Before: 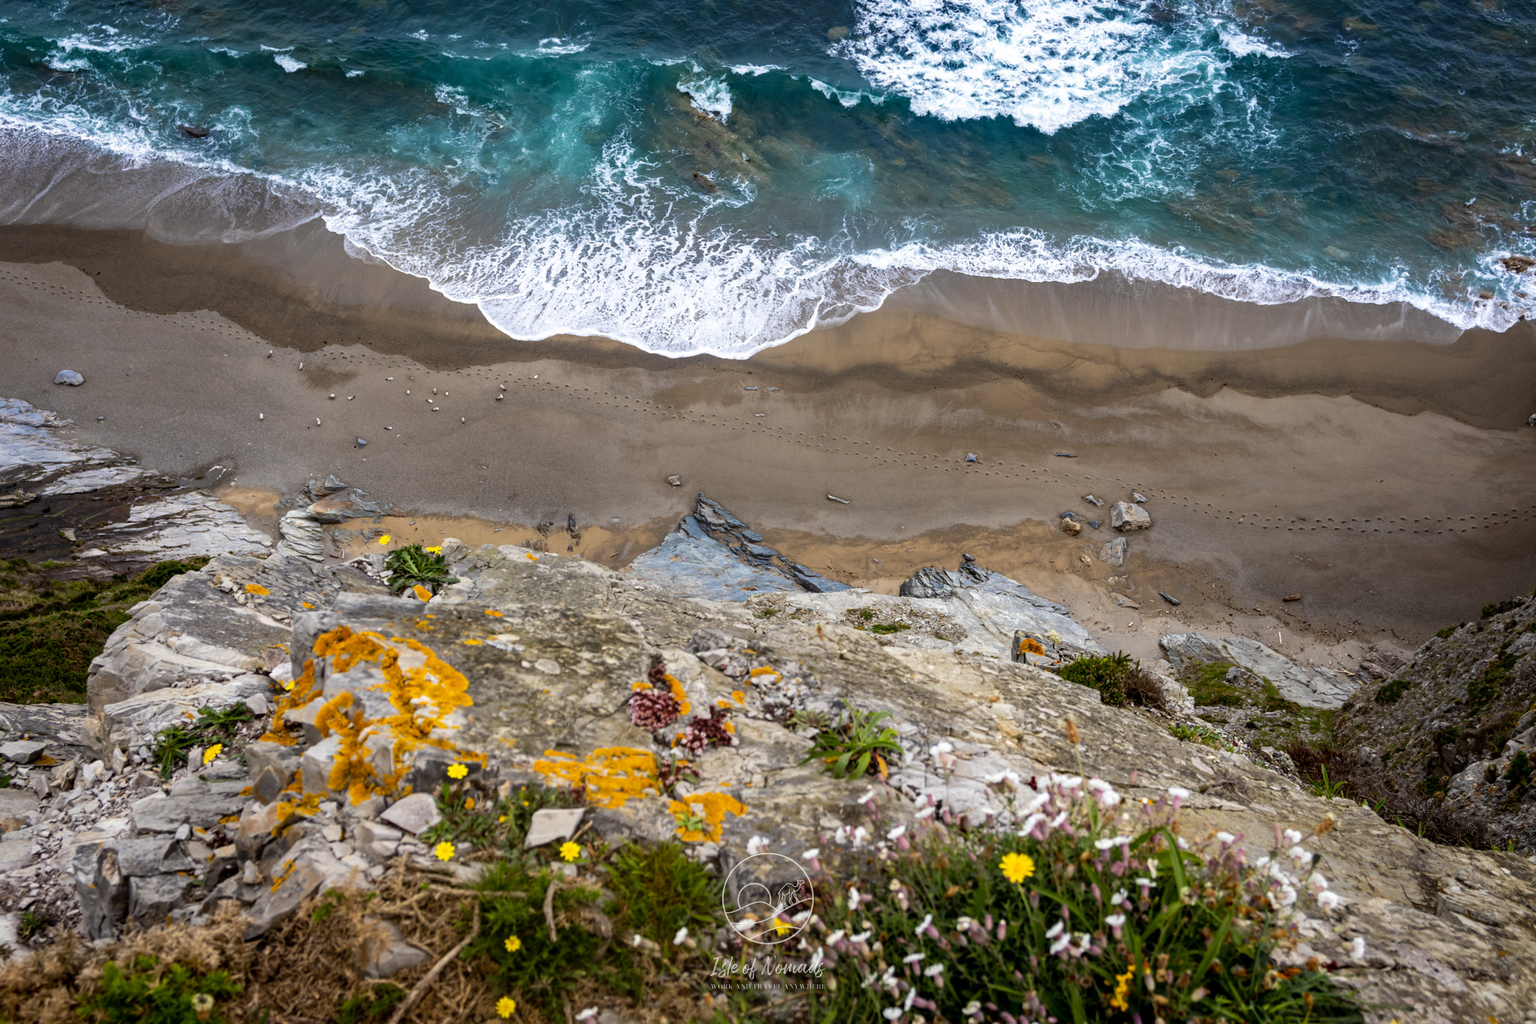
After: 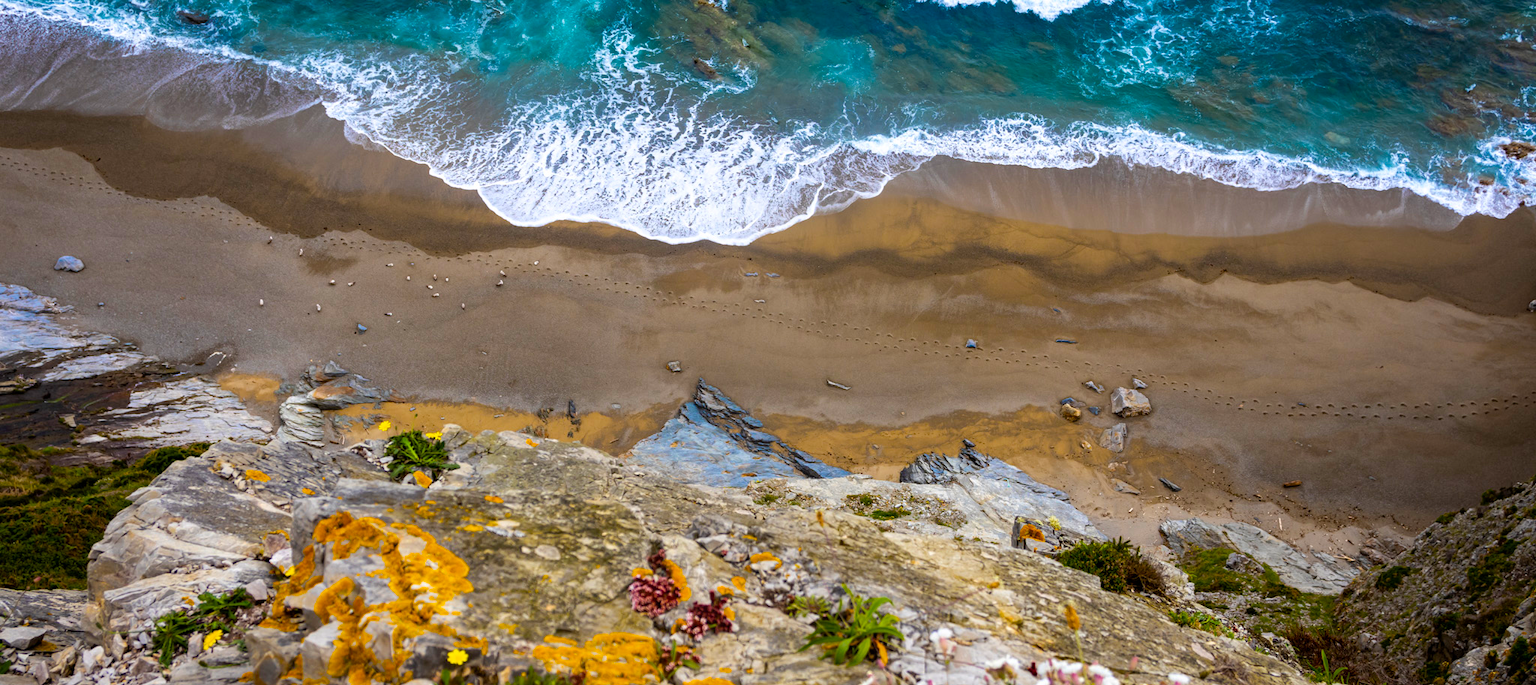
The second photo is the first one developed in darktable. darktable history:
crop: top 11.166%, bottom 21.862%
color balance rgb: linear chroma grading › shadows 9.576%, linear chroma grading › highlights 10.868%, linear chroma grading › global chroma 14.836%, linear chroma grading › mid-tones 14.643%, perceptual saturation grading › global saturation 19.998%, global vibrance 30.013%
